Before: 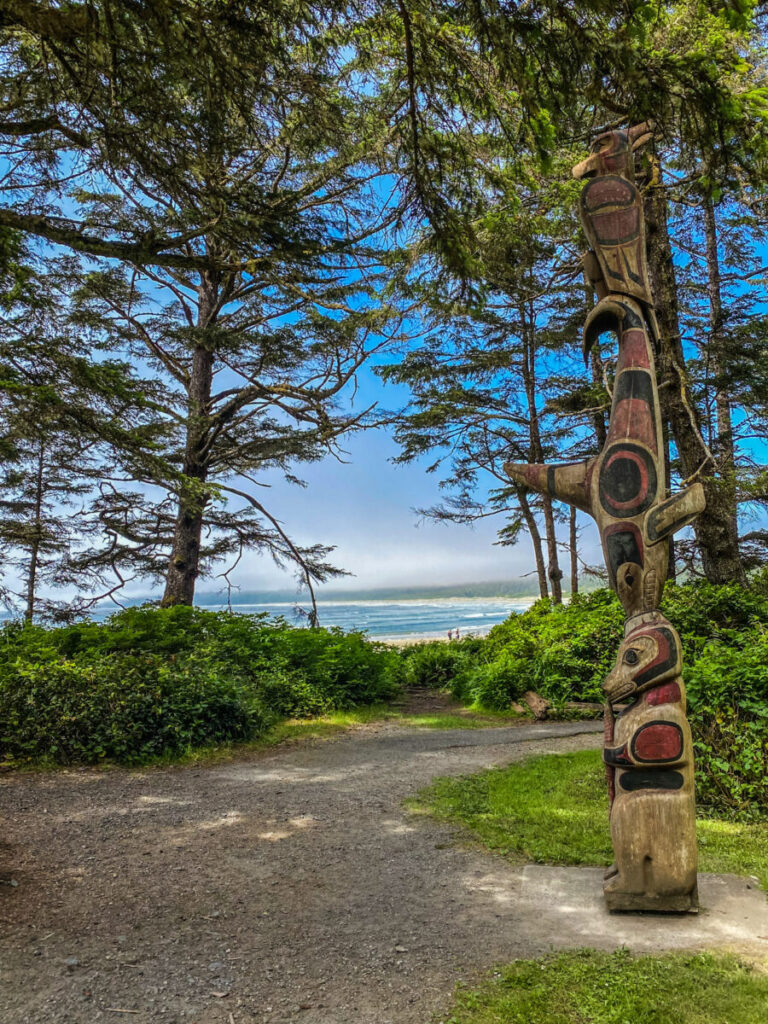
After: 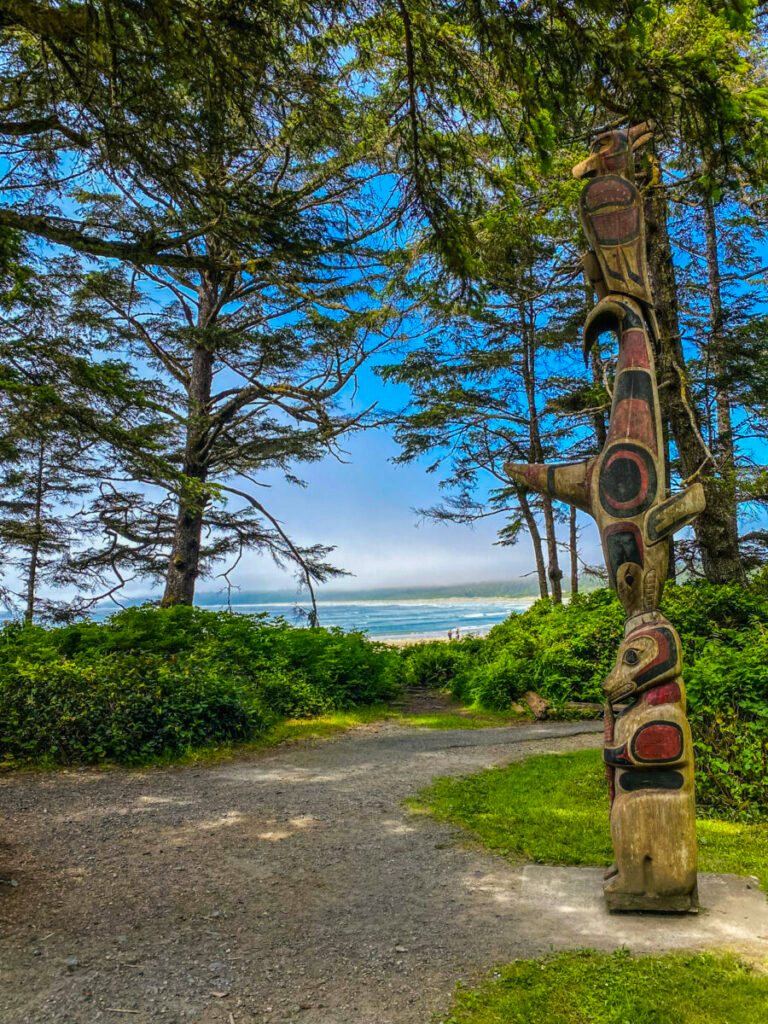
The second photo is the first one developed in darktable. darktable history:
color balance rgb: shadows lift › chroma 2.042%, shadows lift › hue 217.59°, perceptual saturation grading › global saturation 29.797%
